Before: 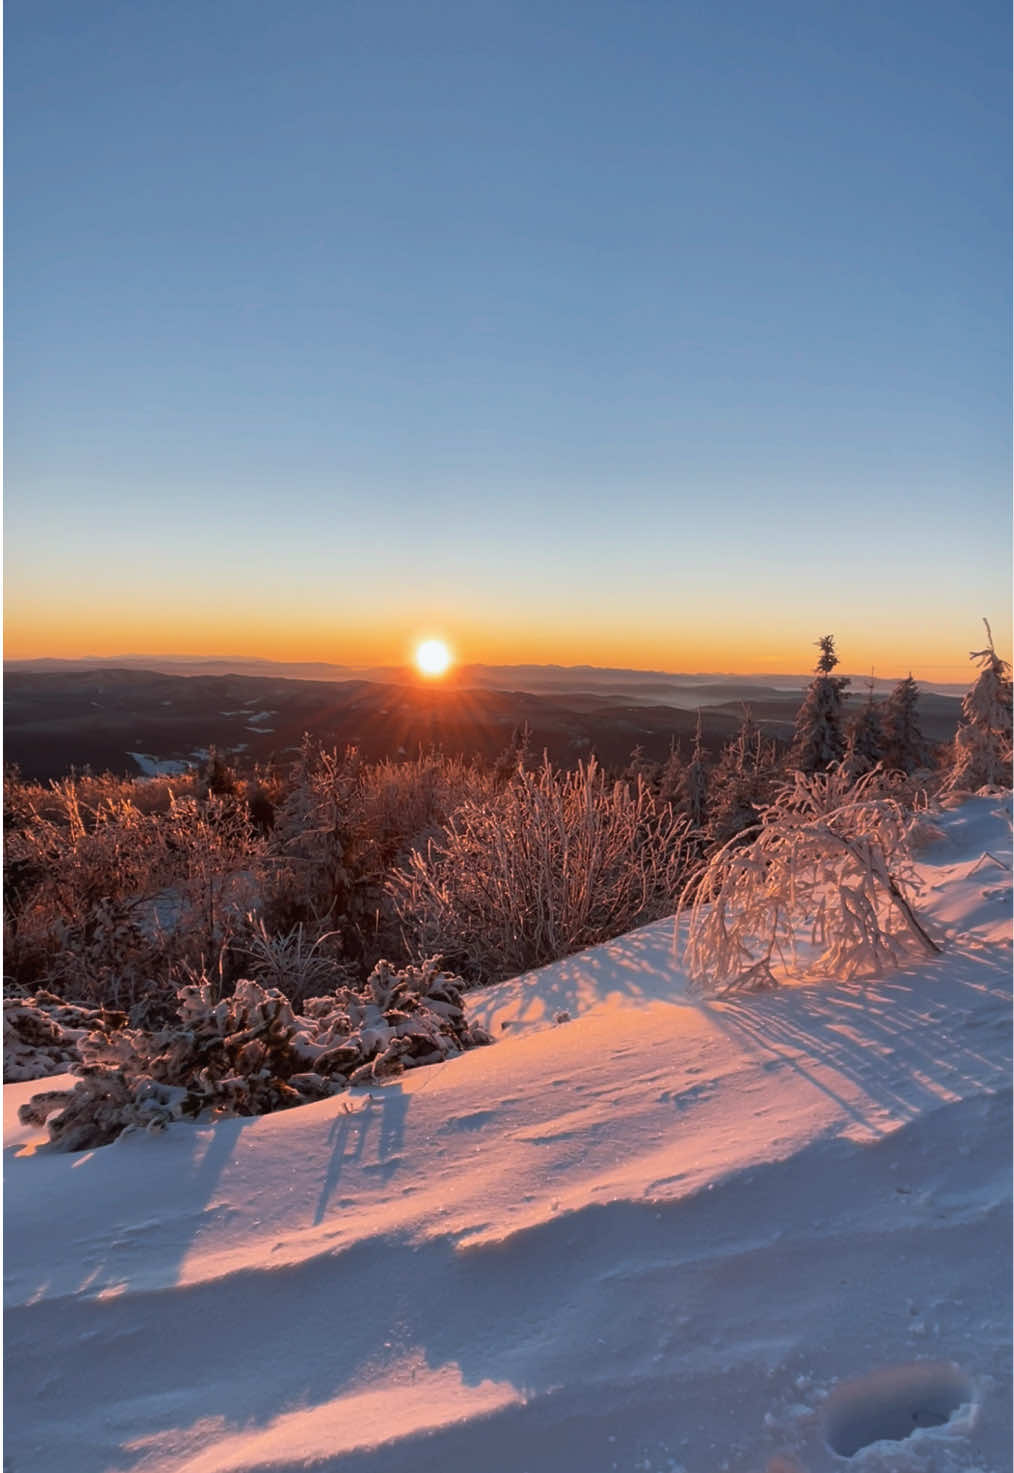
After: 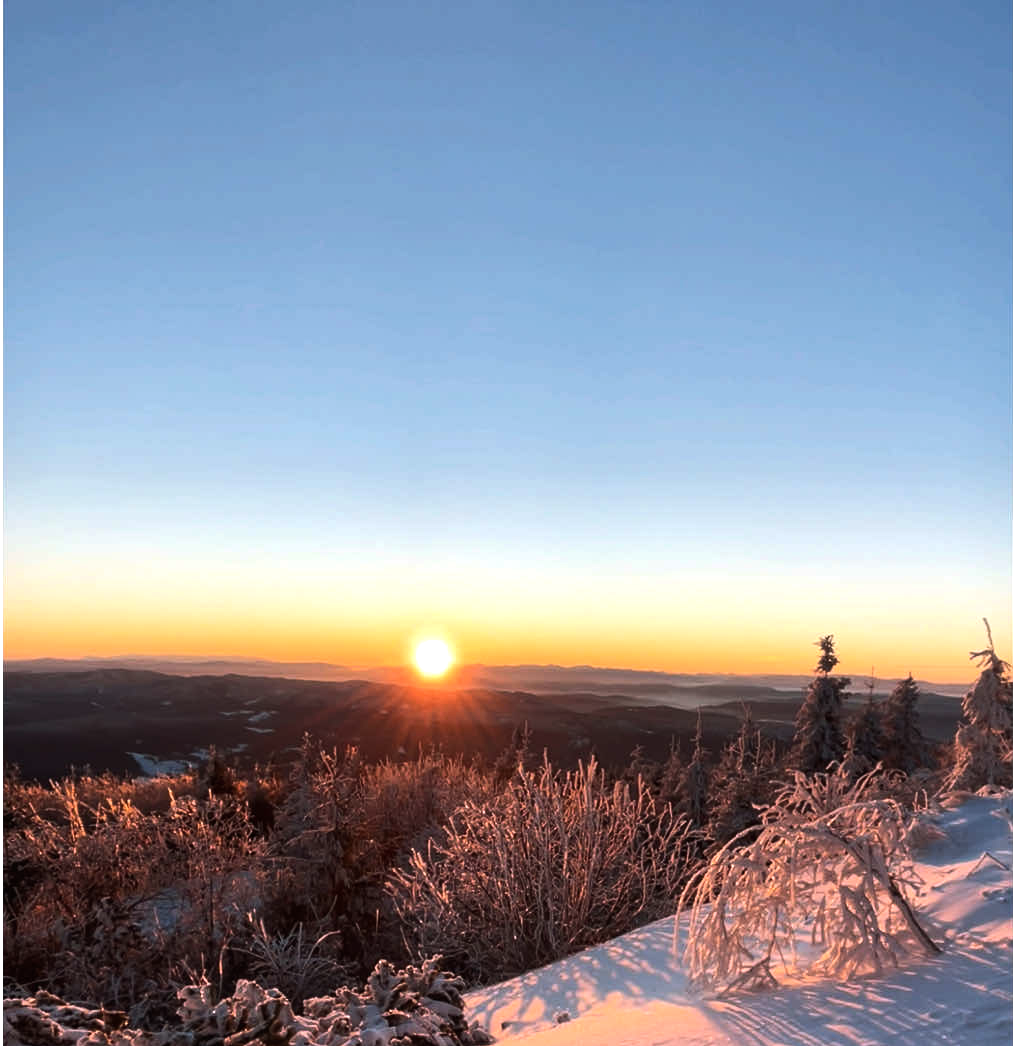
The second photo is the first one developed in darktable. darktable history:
tone equalizer: -8 EV -0.783 EV, -7 EV -0.675 EV, -6 EV -0.566 EV, -5 EV -0.397 EV, -3 EV 0.371 EV, -2 EV 0.6 EV, -1 EV 0.689 EV, +0 EV 0.748 EV, edges refinement/feathering 500, mask exposure compensation -1.57 EV, preserve details no
crop: right 0.001%, bottom 28.945%
